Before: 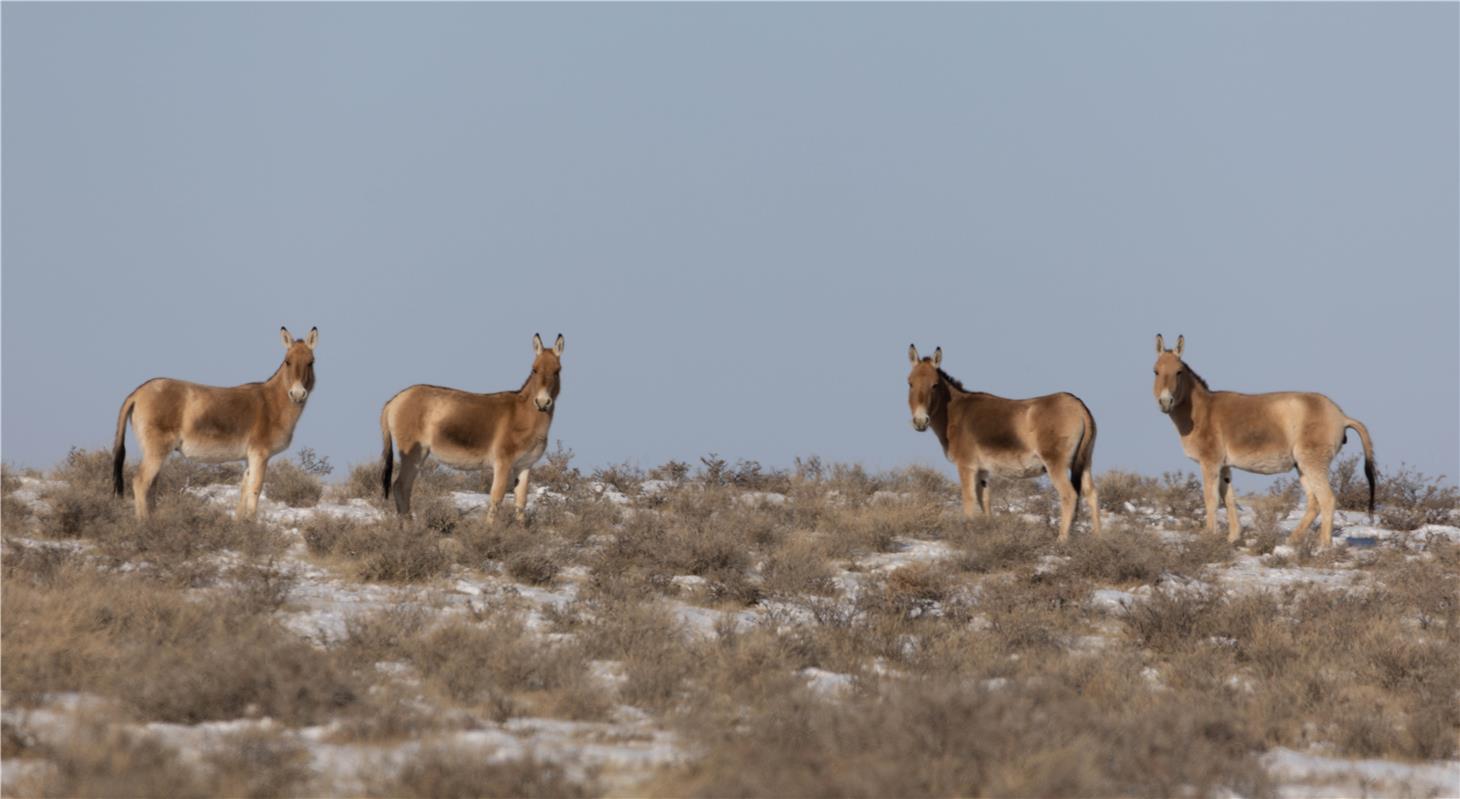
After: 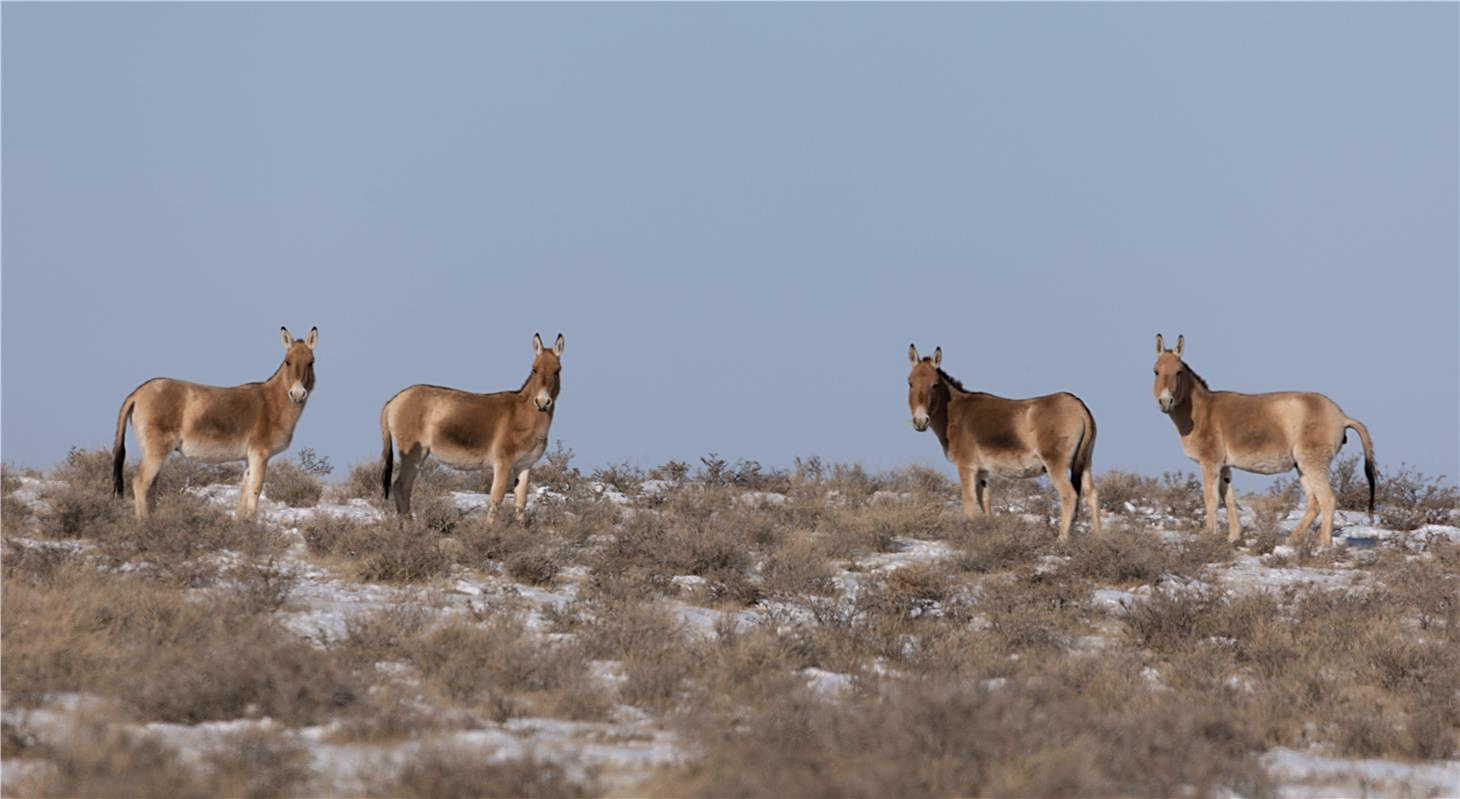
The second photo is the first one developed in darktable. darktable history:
sharpen: on, module defaults
color correction: highlights a* -0.102, highlights b* -5.51, shadows a* -0.142, shadows b* -0.104
